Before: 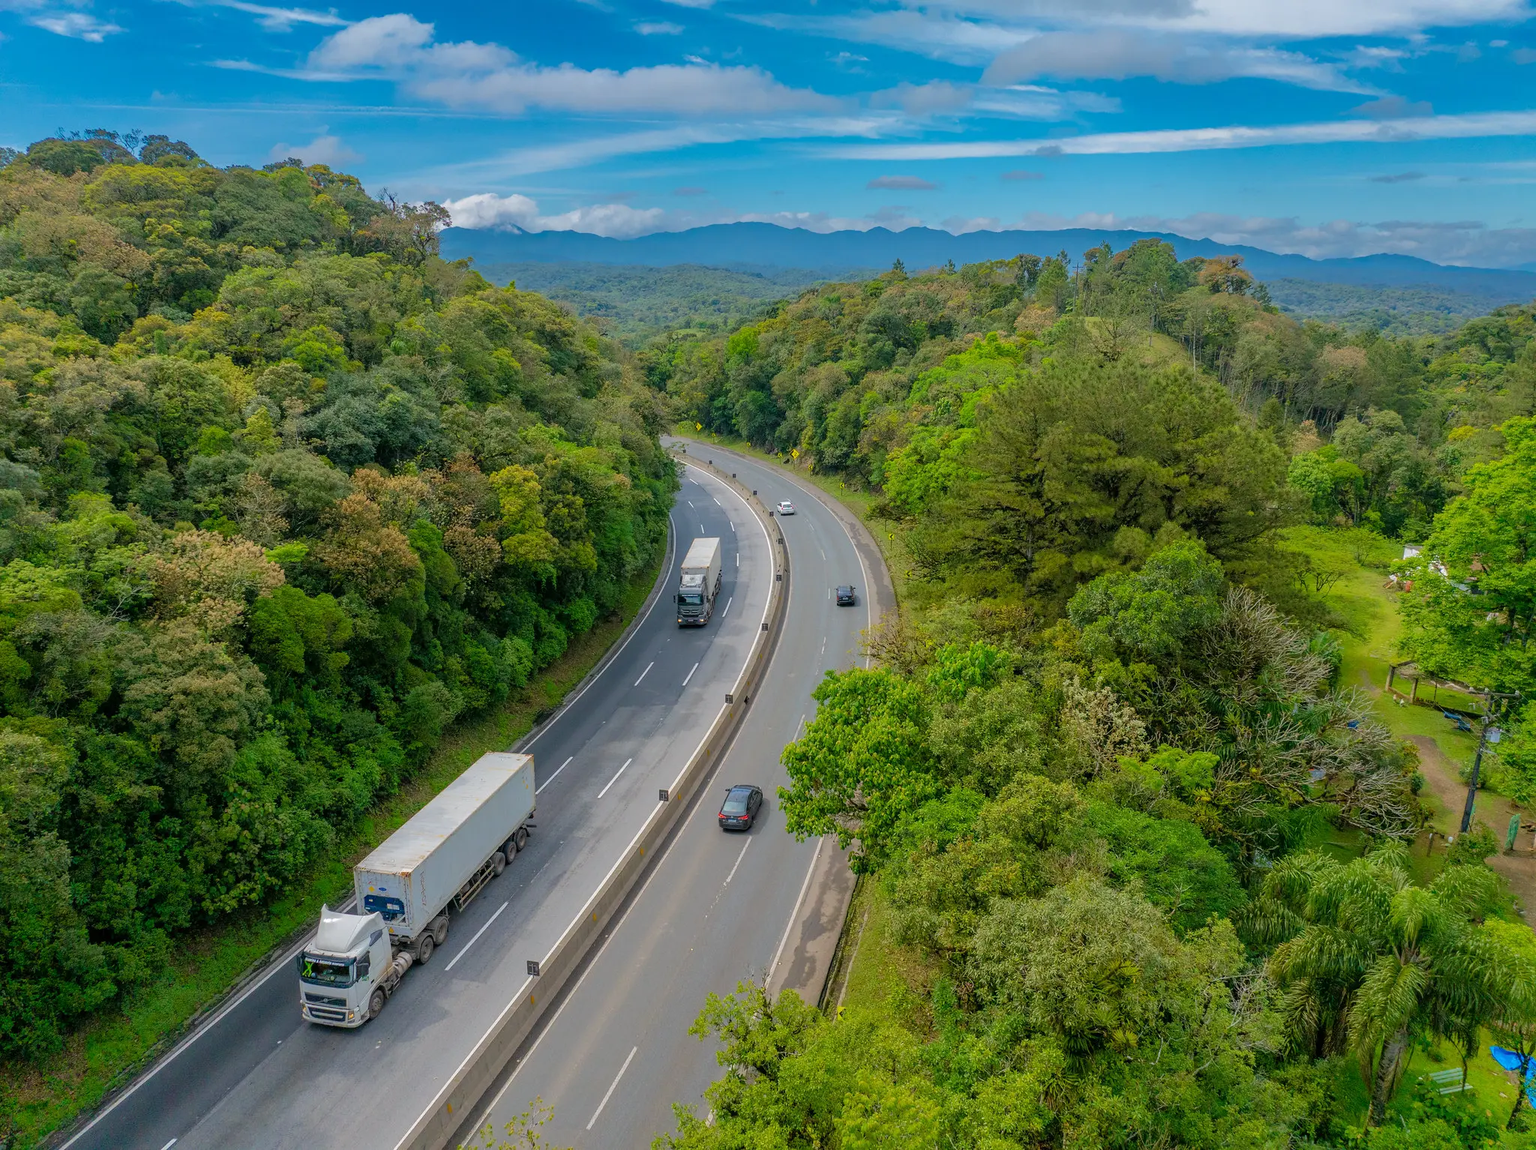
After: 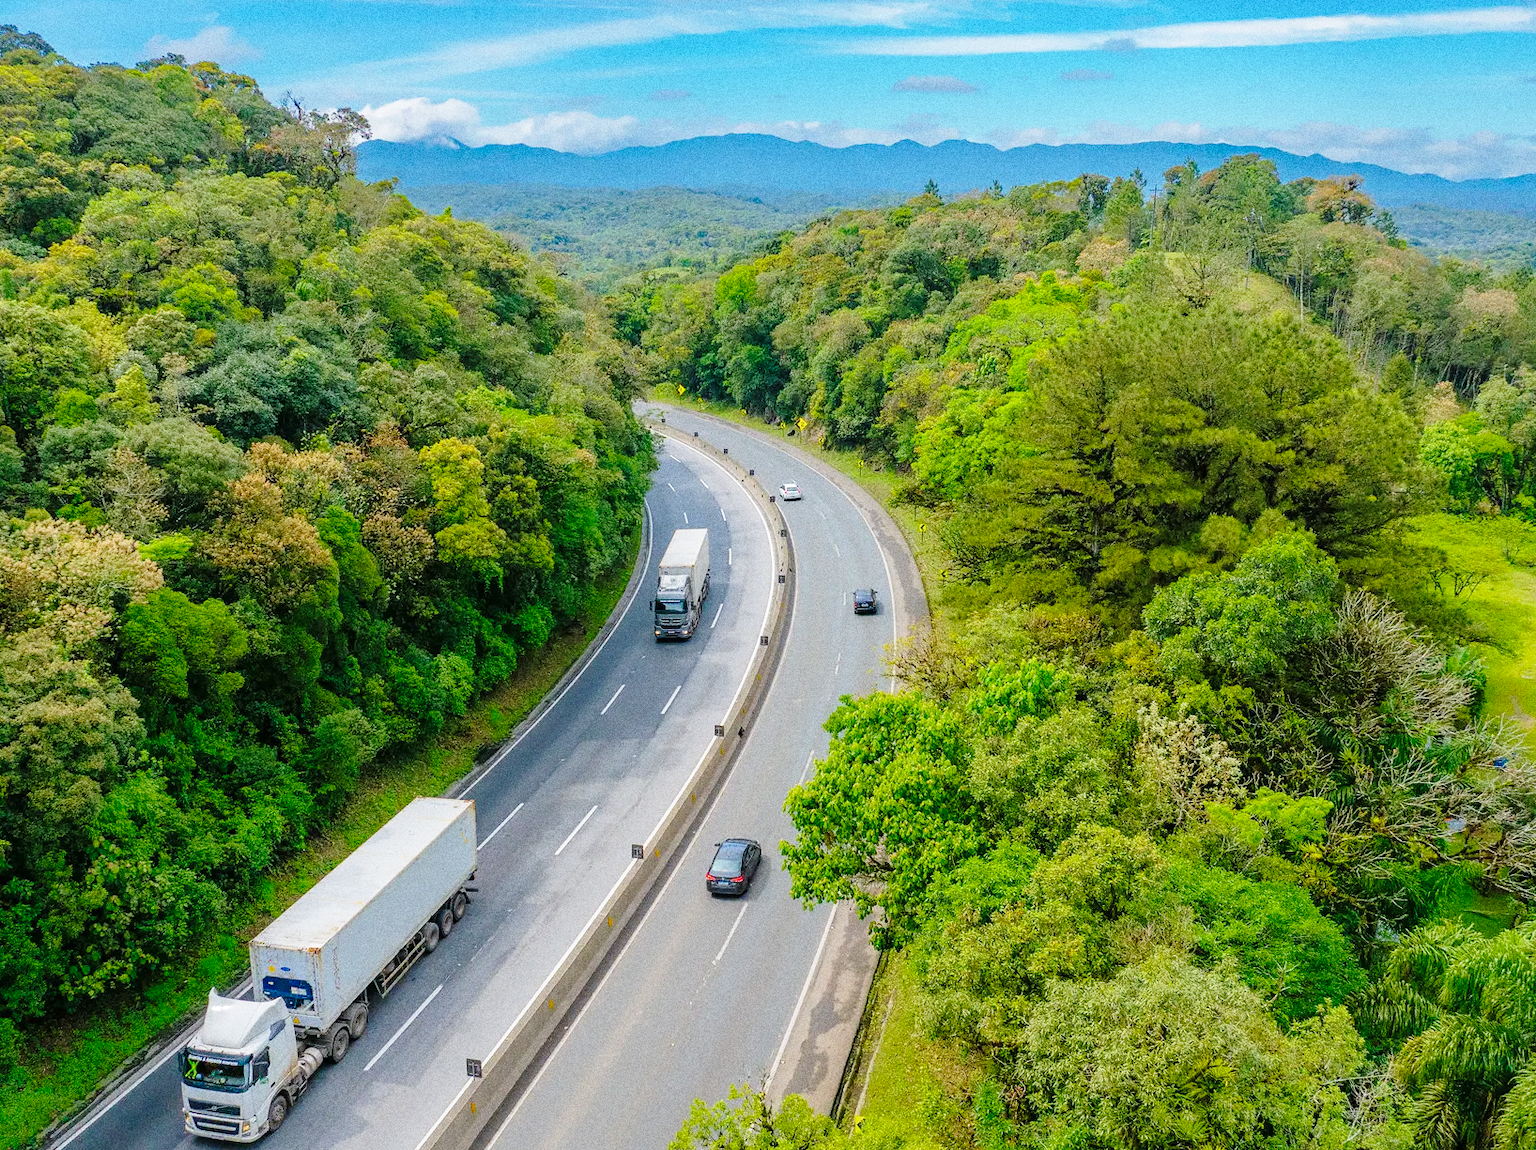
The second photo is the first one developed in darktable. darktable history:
tone equalizer: on, module defaults
base curve: curves: ch0 [(0, 0) (0.028, 0.03) (0.121, 0.232) (0.46, 0.748) (0.859, 0.968) (1, 1)], preserve colors none
white balance: red 0.988, blue 1.017
grain: coarseness 0.09 ISO, strength 40%
crop and rotate: left 10.071%, top 10.071%, right 10.02%, bottom 10.02%
